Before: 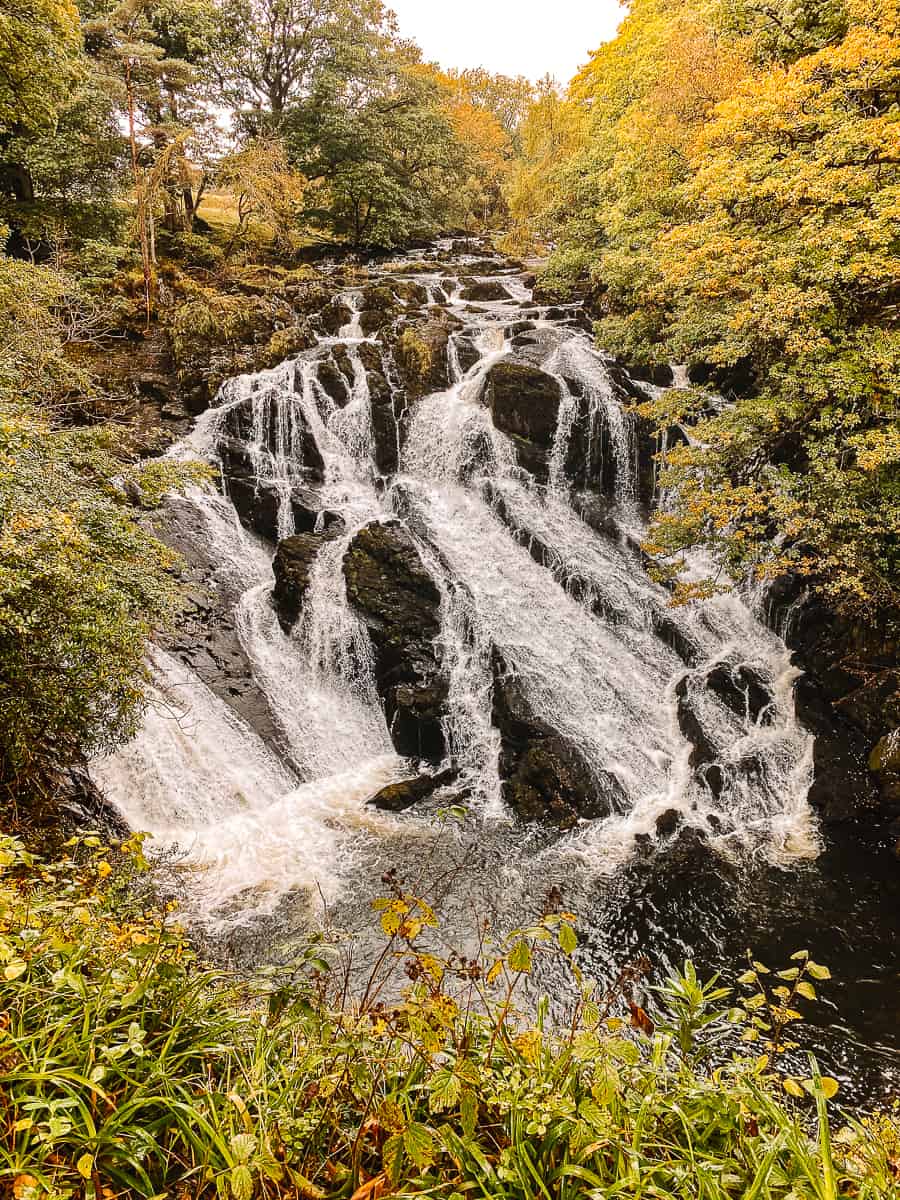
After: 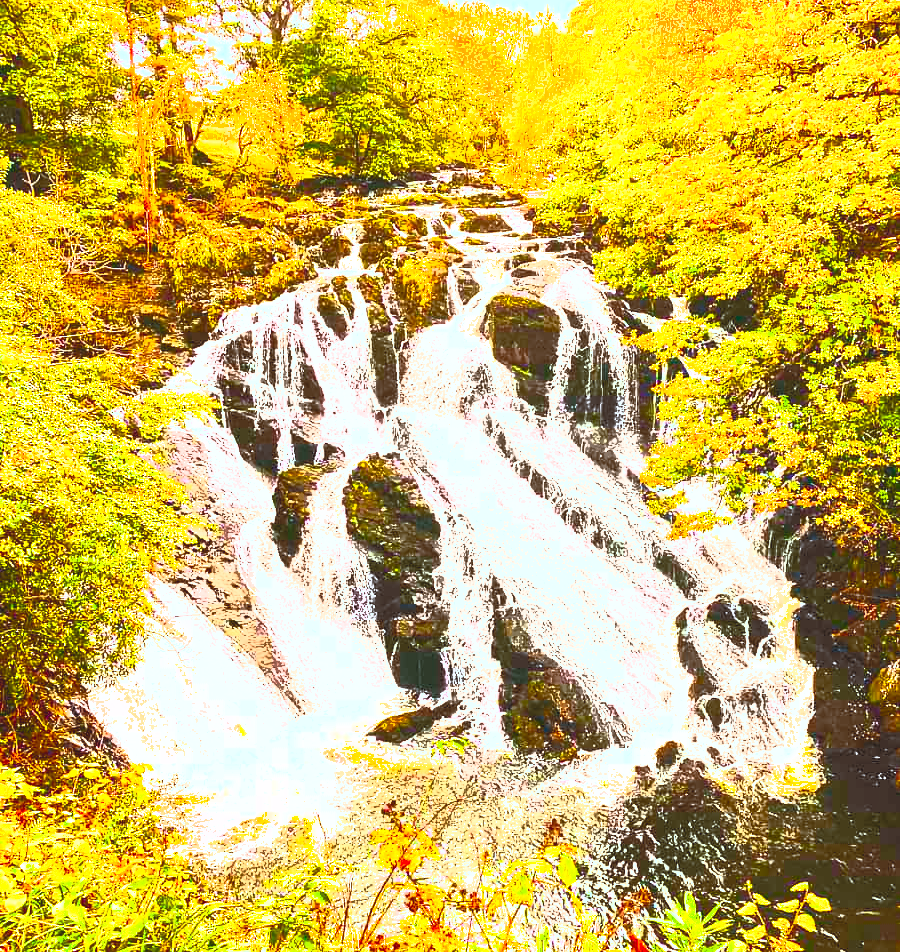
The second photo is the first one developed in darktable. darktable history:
shadows and highlights: shadows 40, highlights -60
color correction: highlights a* -9.73, highlights b* -21.22
crop and rotate: top 5.667%, bottom 14.937%
exposure: black level correction 0, exposure 1.1 EV, compensate highlight preservation false
contrast brightness saturation: contrast 1, brightness 1, saturation 1
color balance rgb: linear chroma grading › global chroma 13.3%, global vibrance 41.49%
